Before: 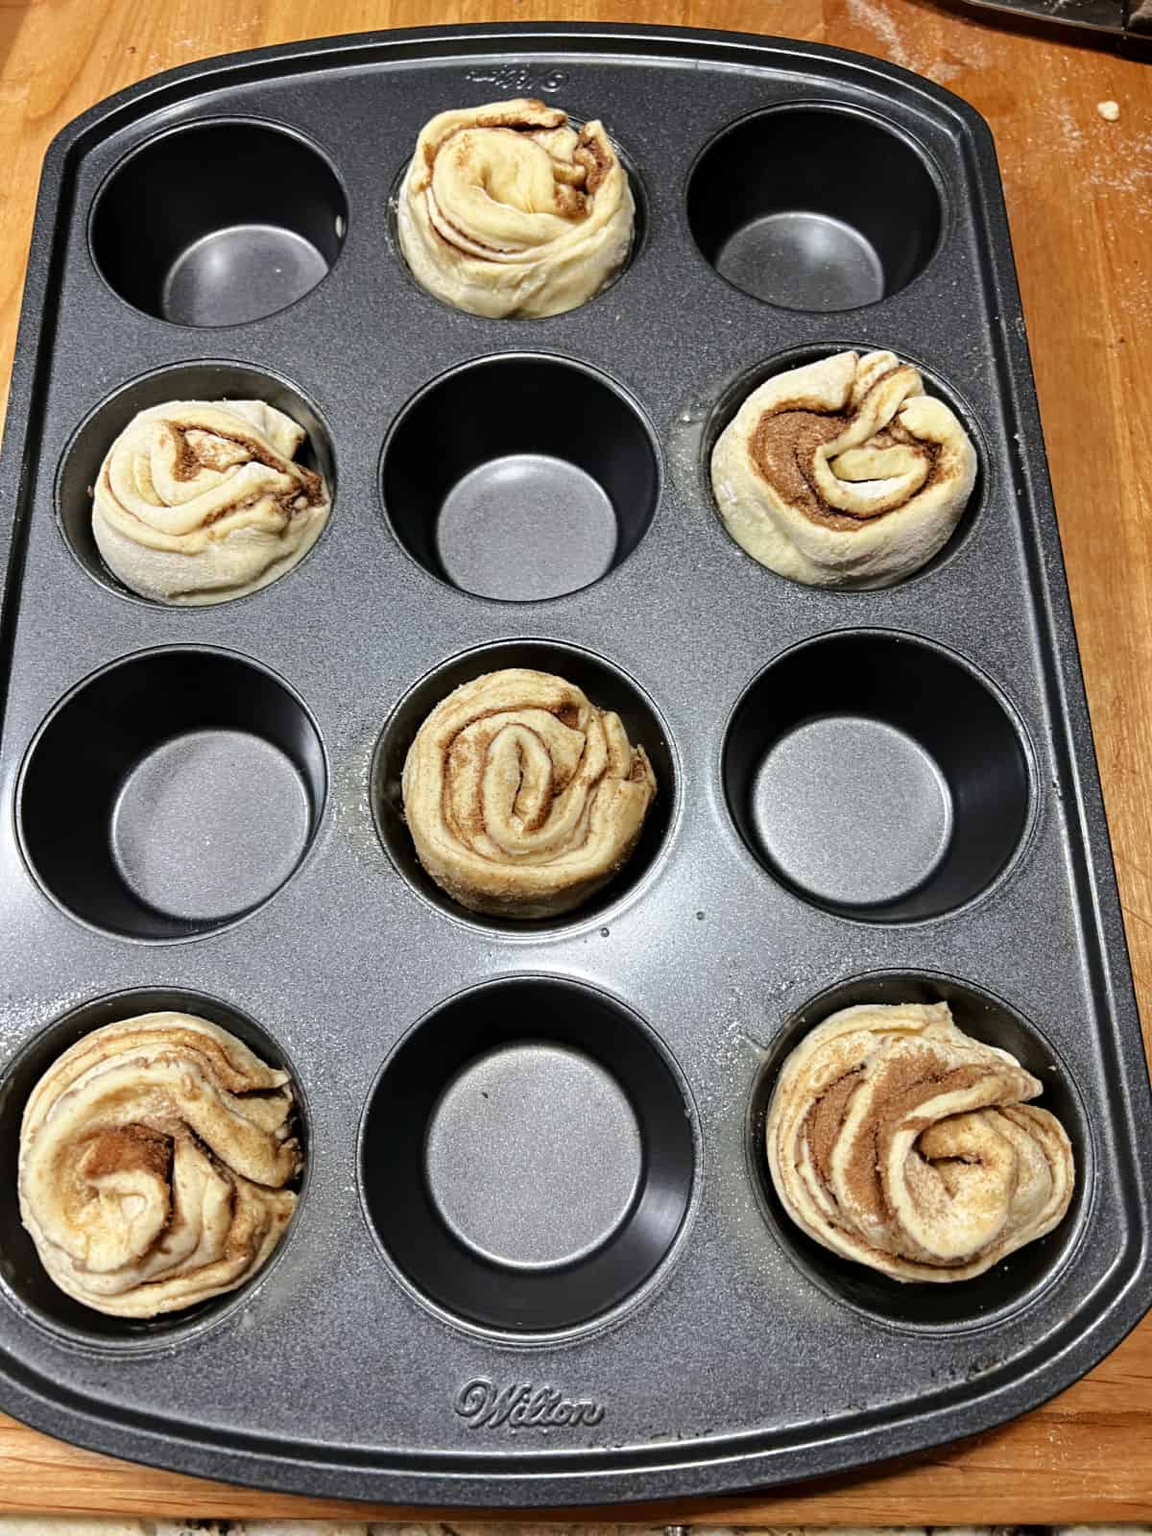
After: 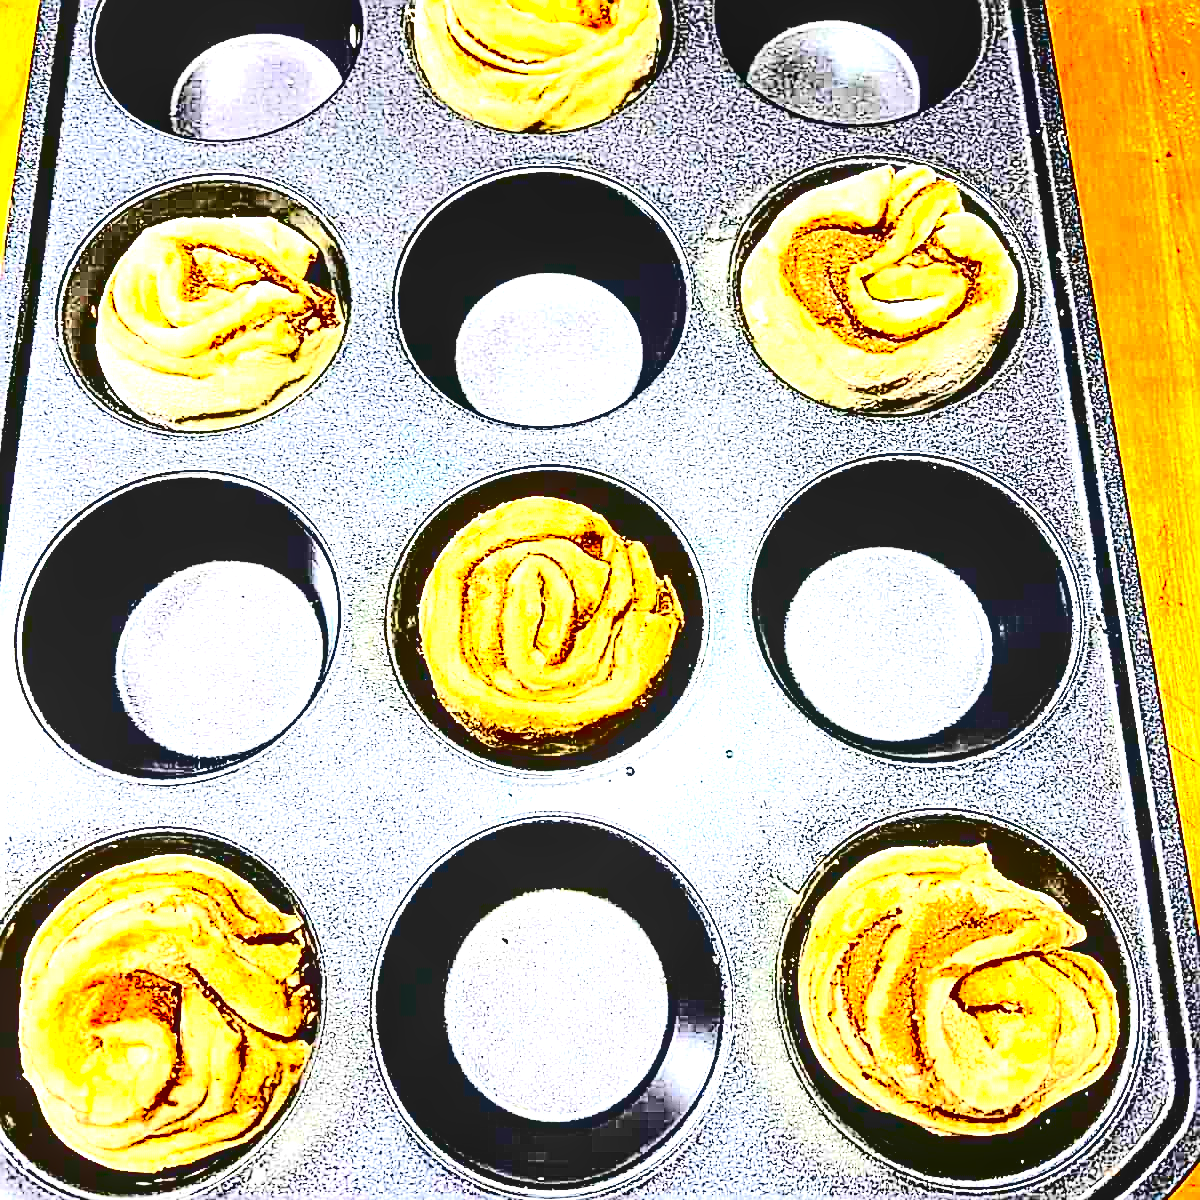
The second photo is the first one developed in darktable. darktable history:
crop and rotate: top 12.5%, bottom 12.5%
local contrast: detail 130%
exposure: exposure 2.25 EV, compensate highlight preservation false
contrast brightness saturation: contrast 0.77, brightness -1, saturation 1
sharpen: amount 2
